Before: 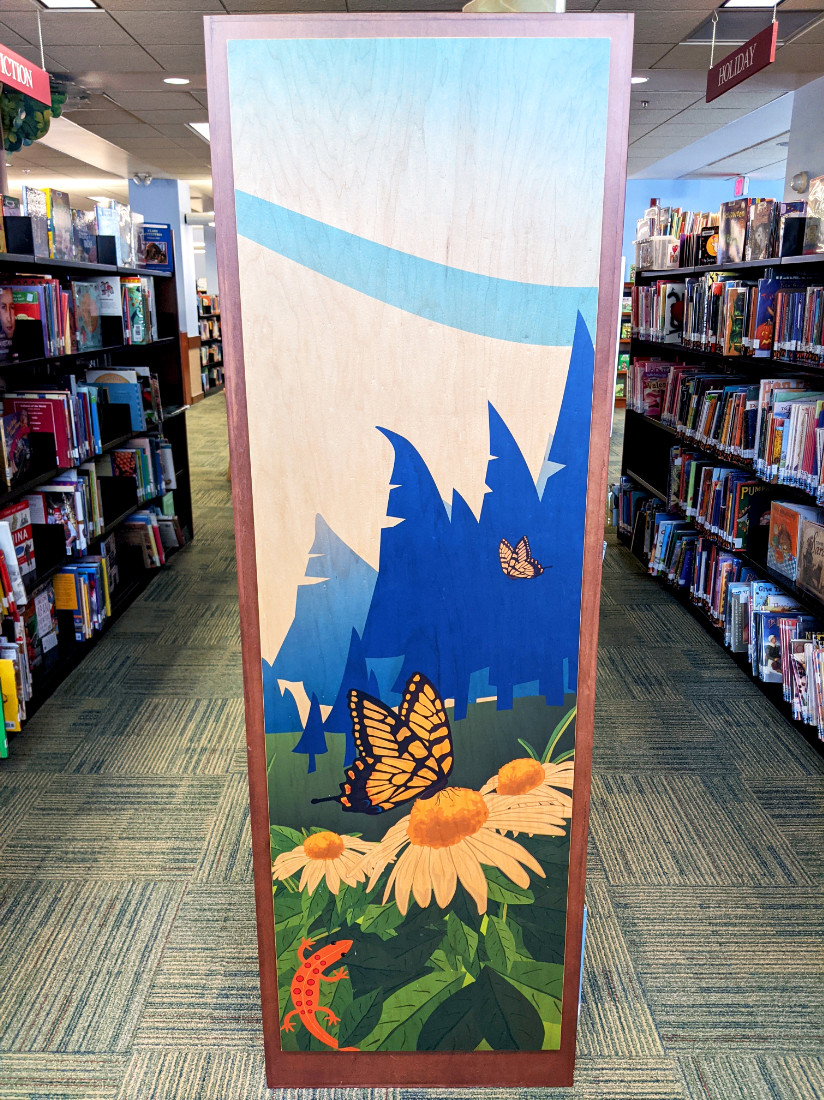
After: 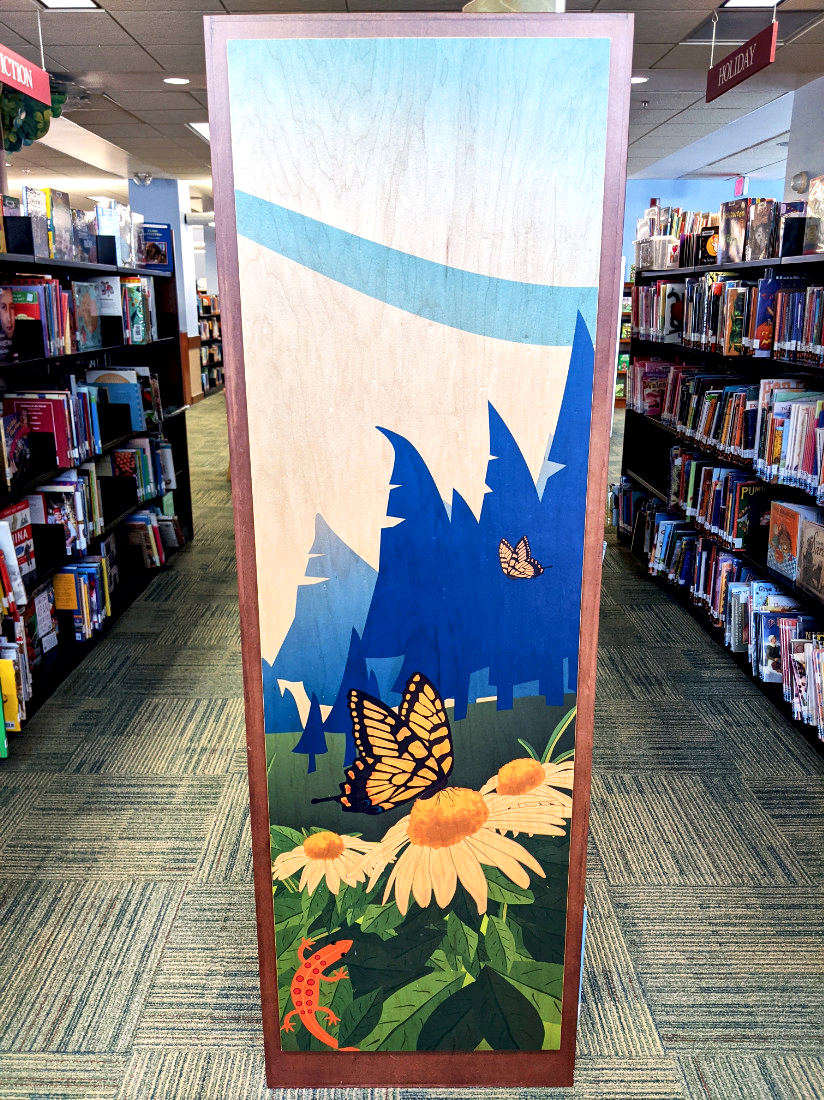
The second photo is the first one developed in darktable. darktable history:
local contrast: mode bilateral grid, contrast 99, coarseness 100, detail 165%, midtone range 0.2
